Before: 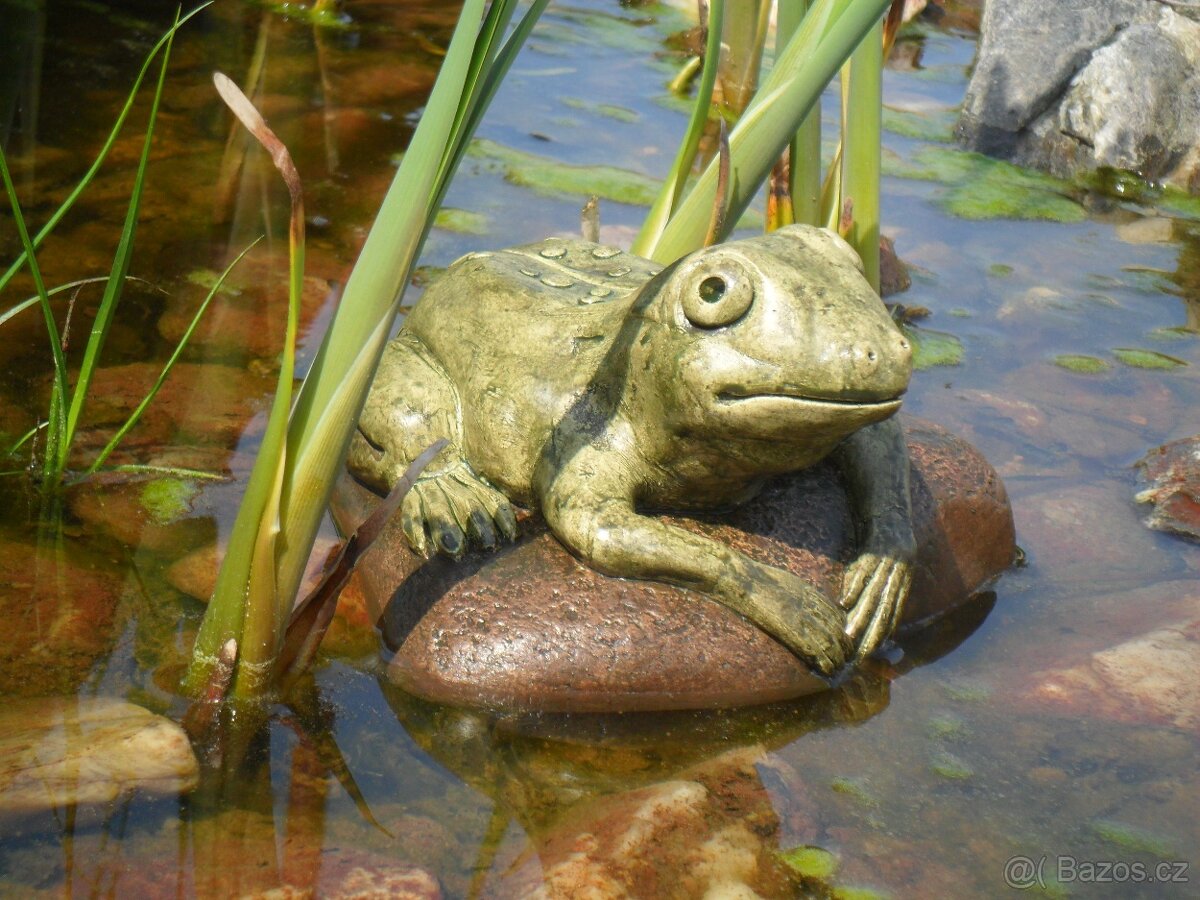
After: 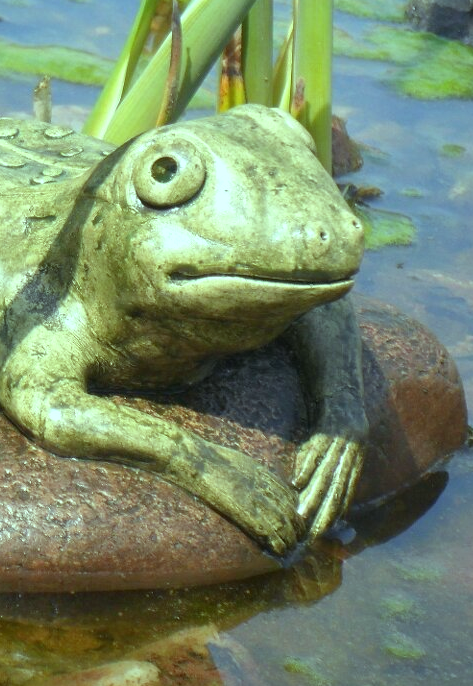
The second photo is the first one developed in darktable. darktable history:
crop: left 45.721%, top 13.393%, right 14.118%, bottom 10.01%
color balance: mode lift, gamma, gain (sRGB), lift [0.997, 0.979, 1.021, 1.011], gamma [1, 1.084, 0.916, 0.998], gain [1, 0.87, 1.13, 1.101], contrast 4.55%, contrast fulcrum 38.24%, output saturation 104.09%
